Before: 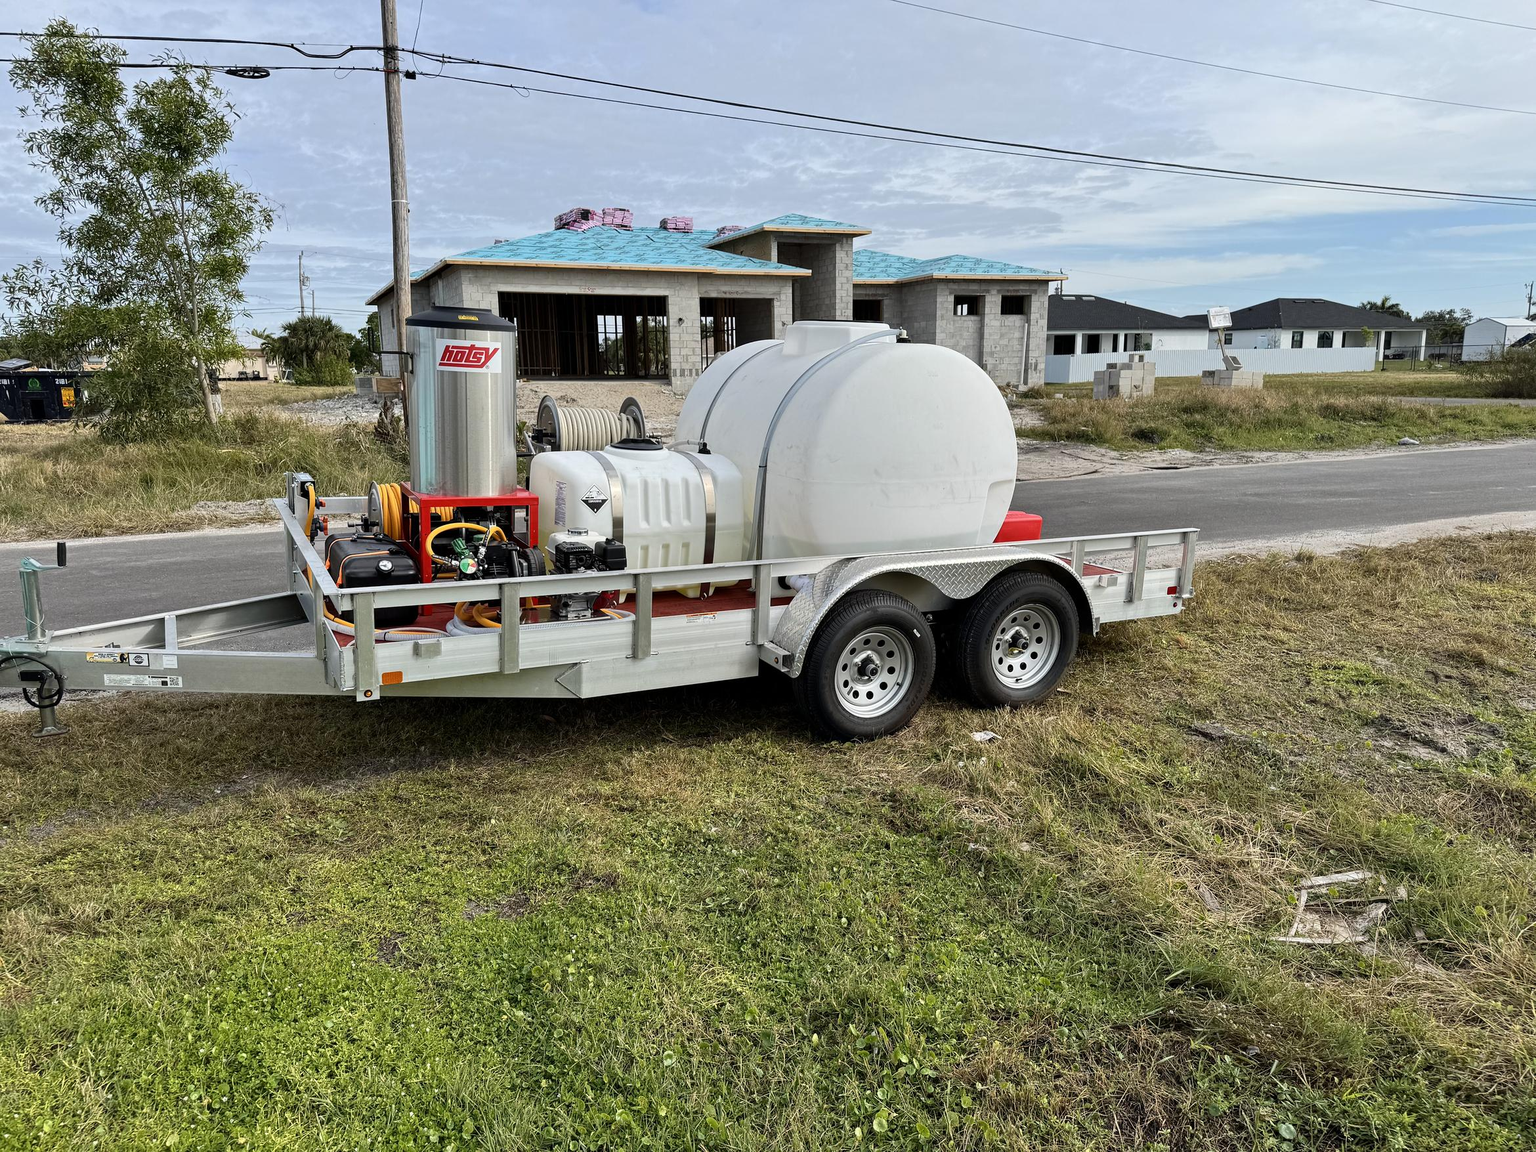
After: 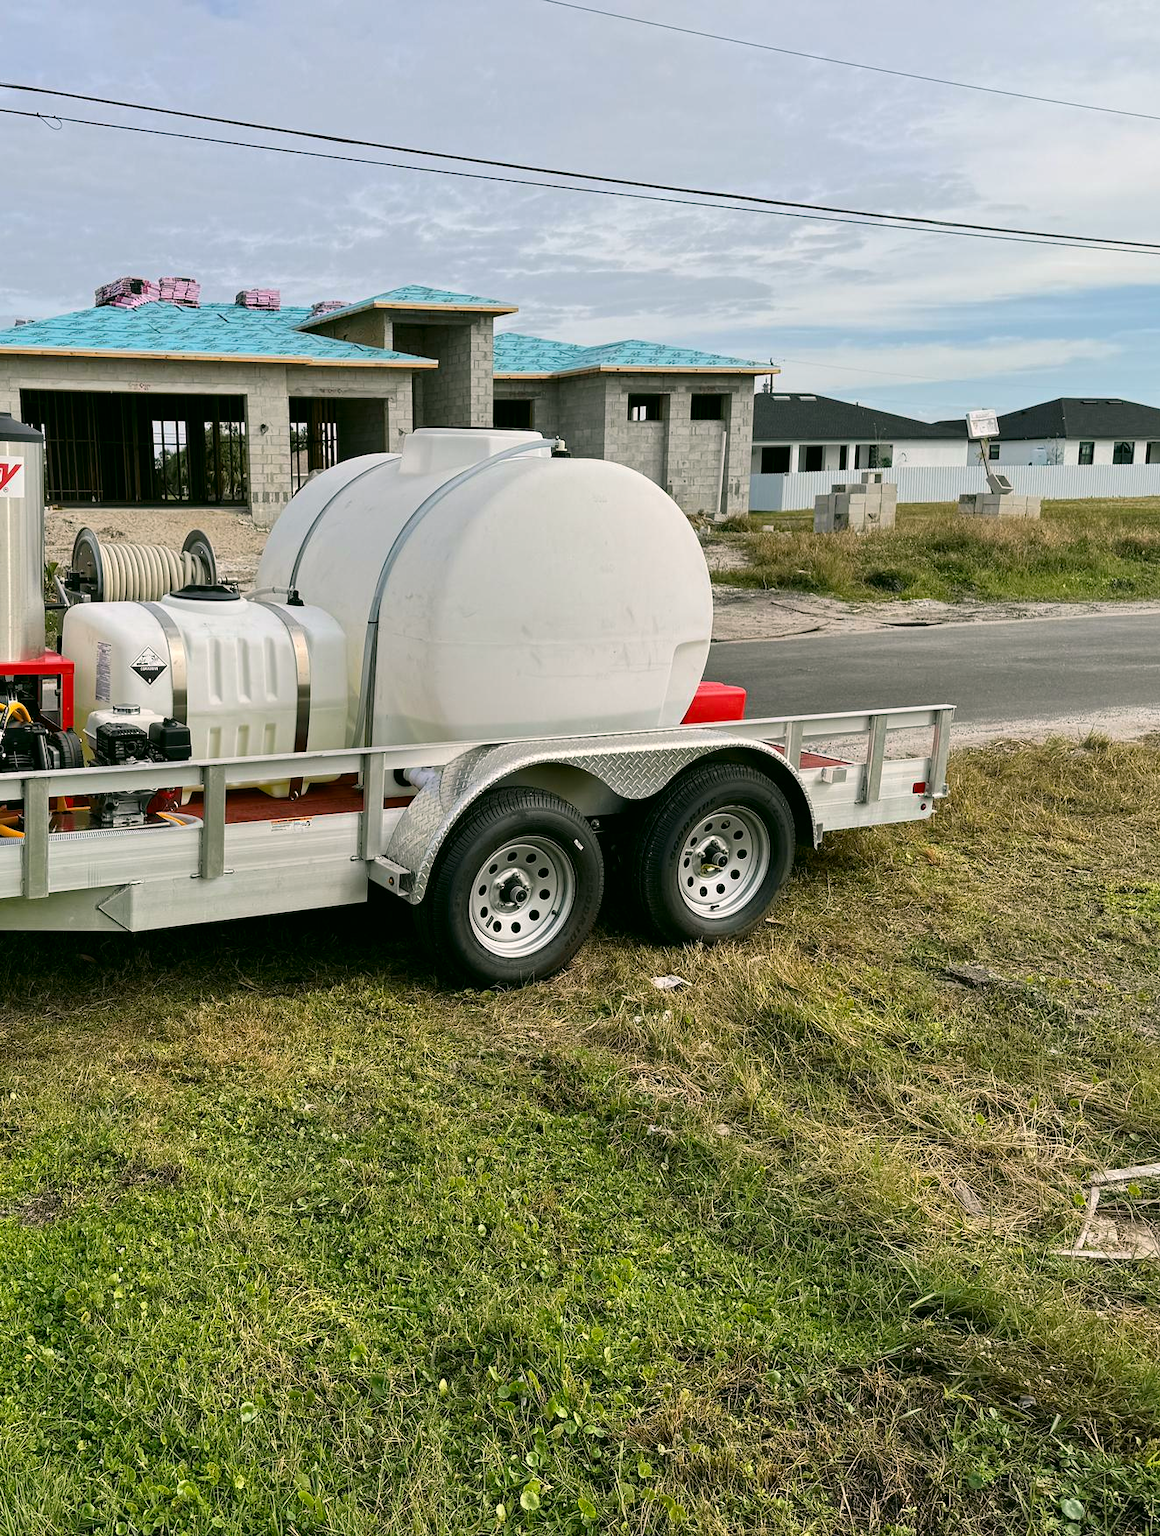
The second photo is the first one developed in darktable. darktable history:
color correction: highlights a* 4.02, highlights b* 4.98, shadows a* -7.55, shadows b* 4.98
crop: left 31.458%, top 0%, right 11.876%
